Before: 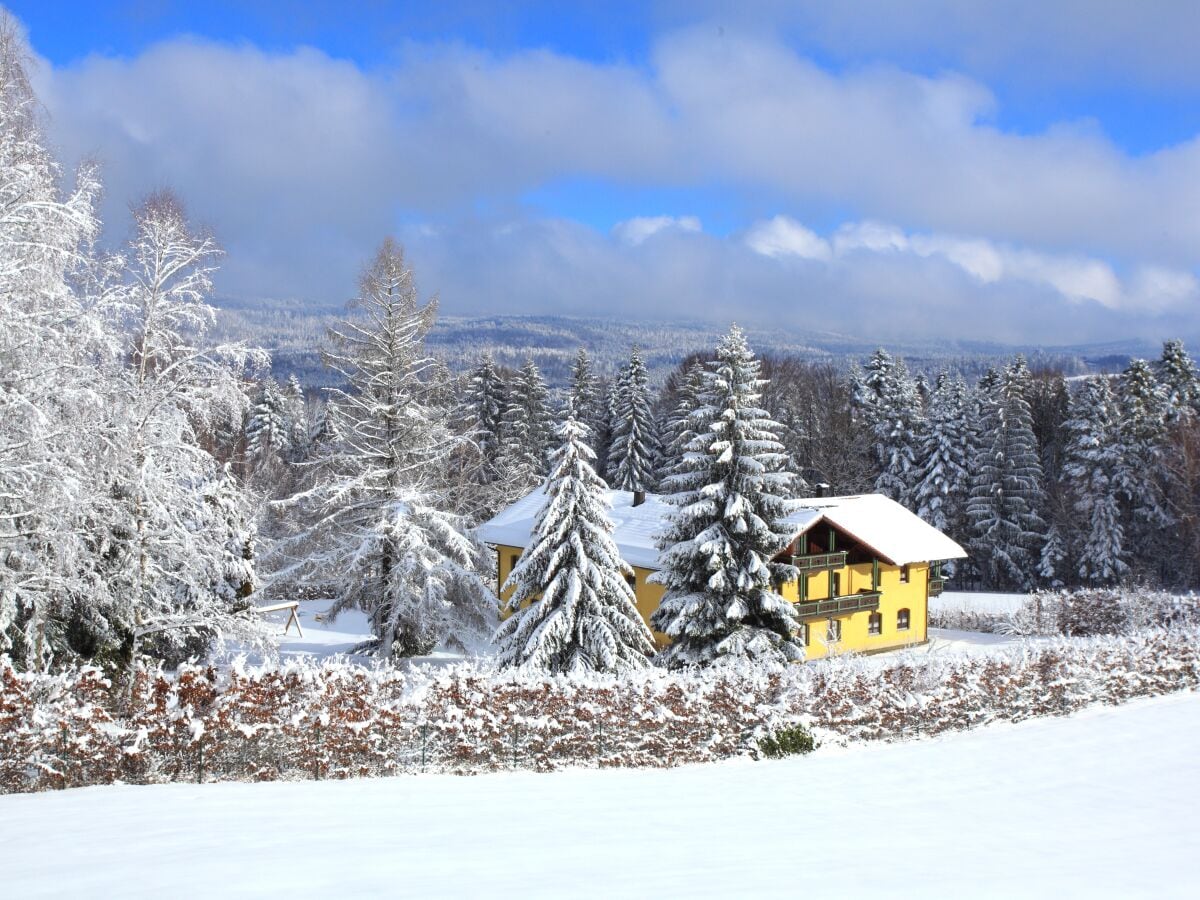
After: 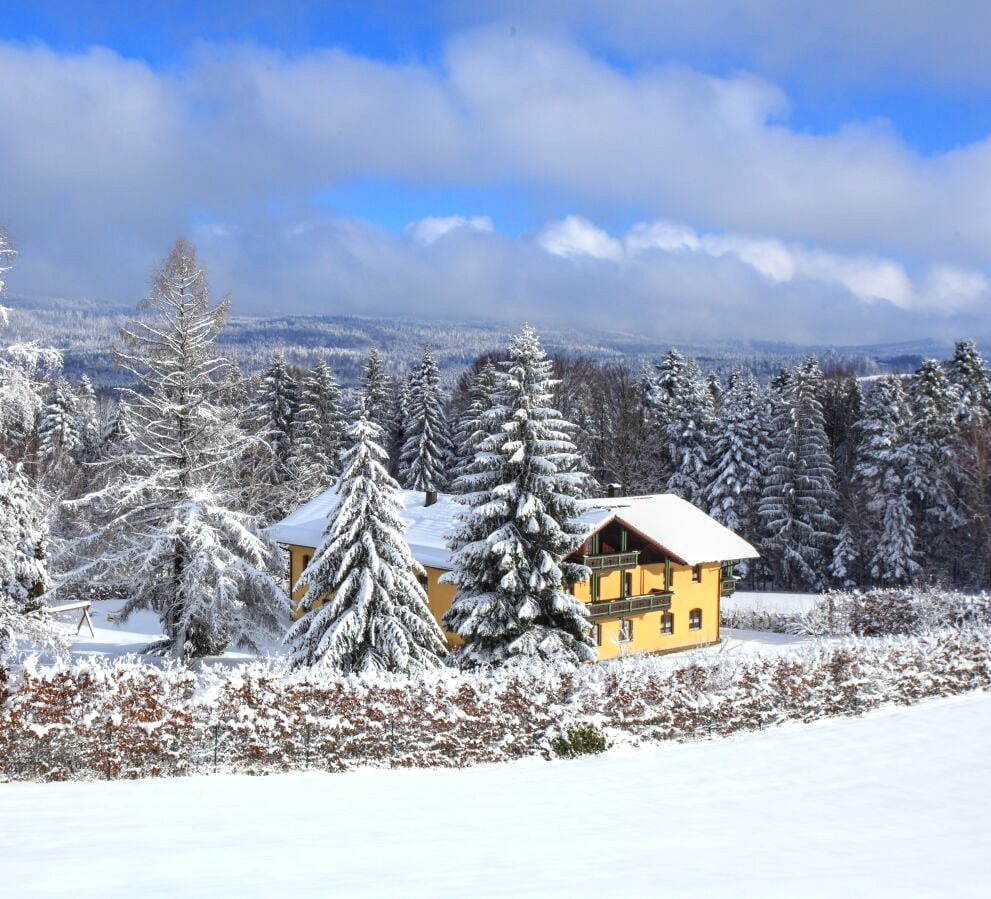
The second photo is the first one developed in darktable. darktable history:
local contrast: on, module defaults
color zones: curves: ch2 [(0, 0.5) (0.143, 0.5) (0.286, 0.416) (0.429, 0.5) (0.571, 0.5) (0.714, 0.5) (0.857, 0.5) (1, 0.5)]
crop: left 17.37%, bottom 0.024%
